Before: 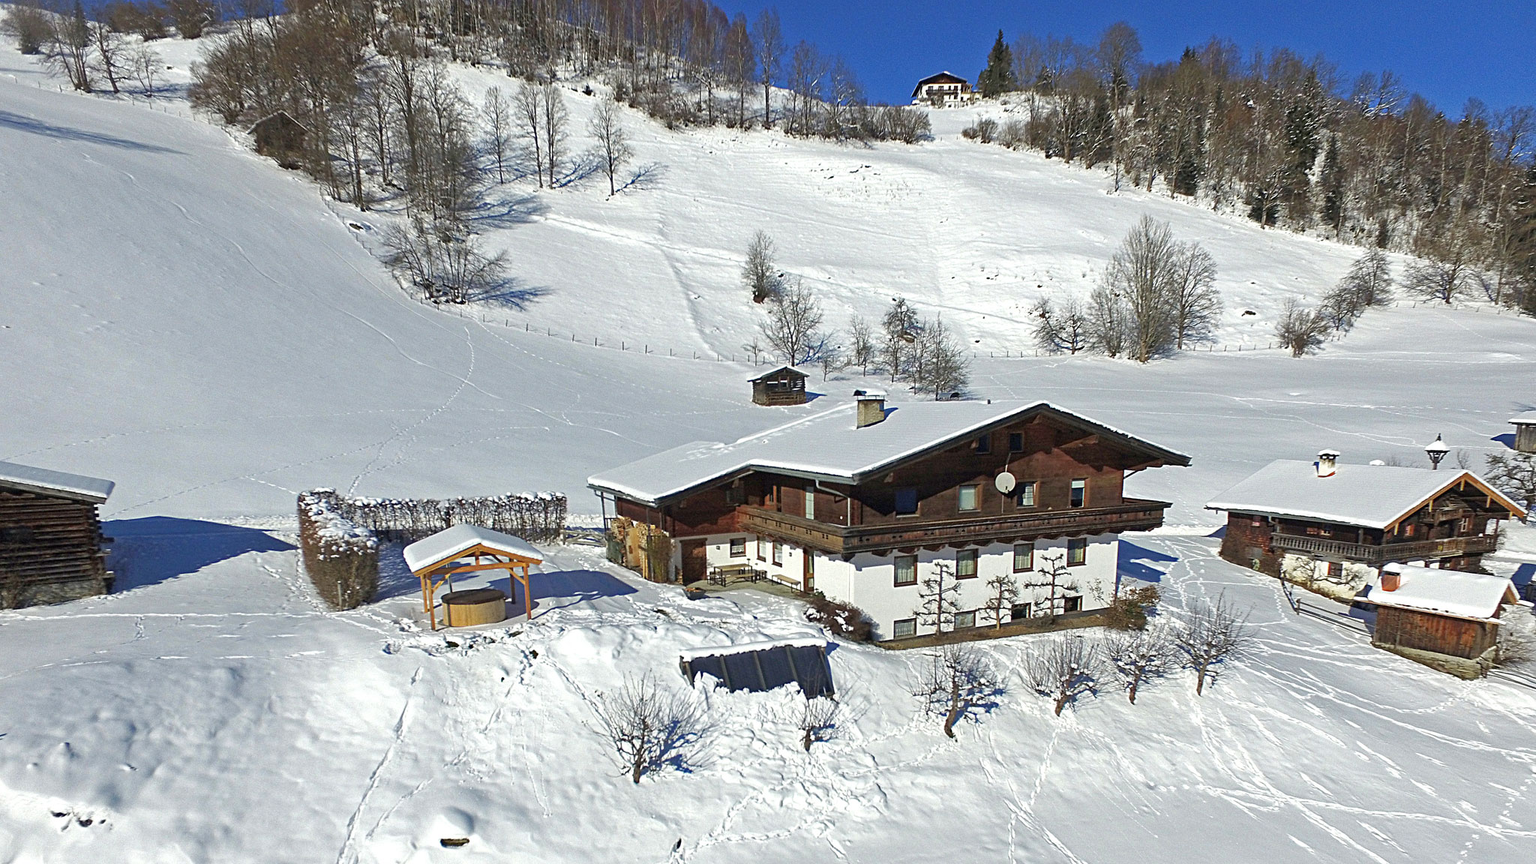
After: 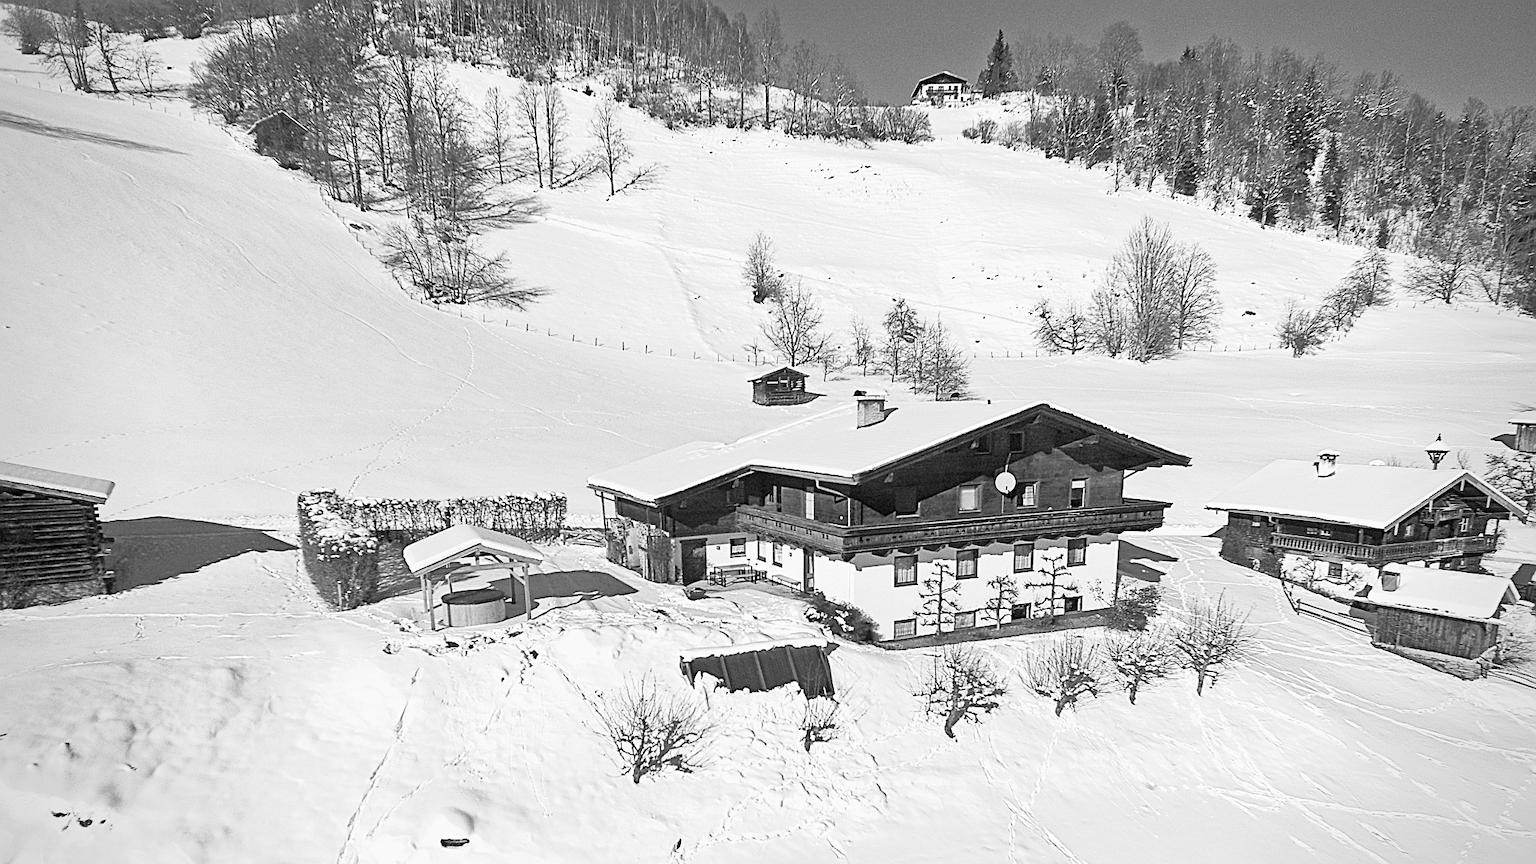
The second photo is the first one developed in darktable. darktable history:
vignetting: fall-off radius 60.92%
monochrome: on, module defaults
color zones: curves: ch0 [(0.25, 0.5) (0.428, 0.473) (0.75, 0.5)]; ch1 [(0.243, 0.479) (0.398, 0.452) (0.75, 0.5)]
sharpen: on, module defaults
exposure: exposure 0.426 EV, compensate highlight preservation false
contrast brightness saturation: contrast 0.01, saturation -0.05
base curve: curves: ch0 [(0, 0) (0.088, 0.125) (0.176, 0.251) (0.354, 0.501) (0.613, 0.749) (1, 0.877)], preserve colors none
